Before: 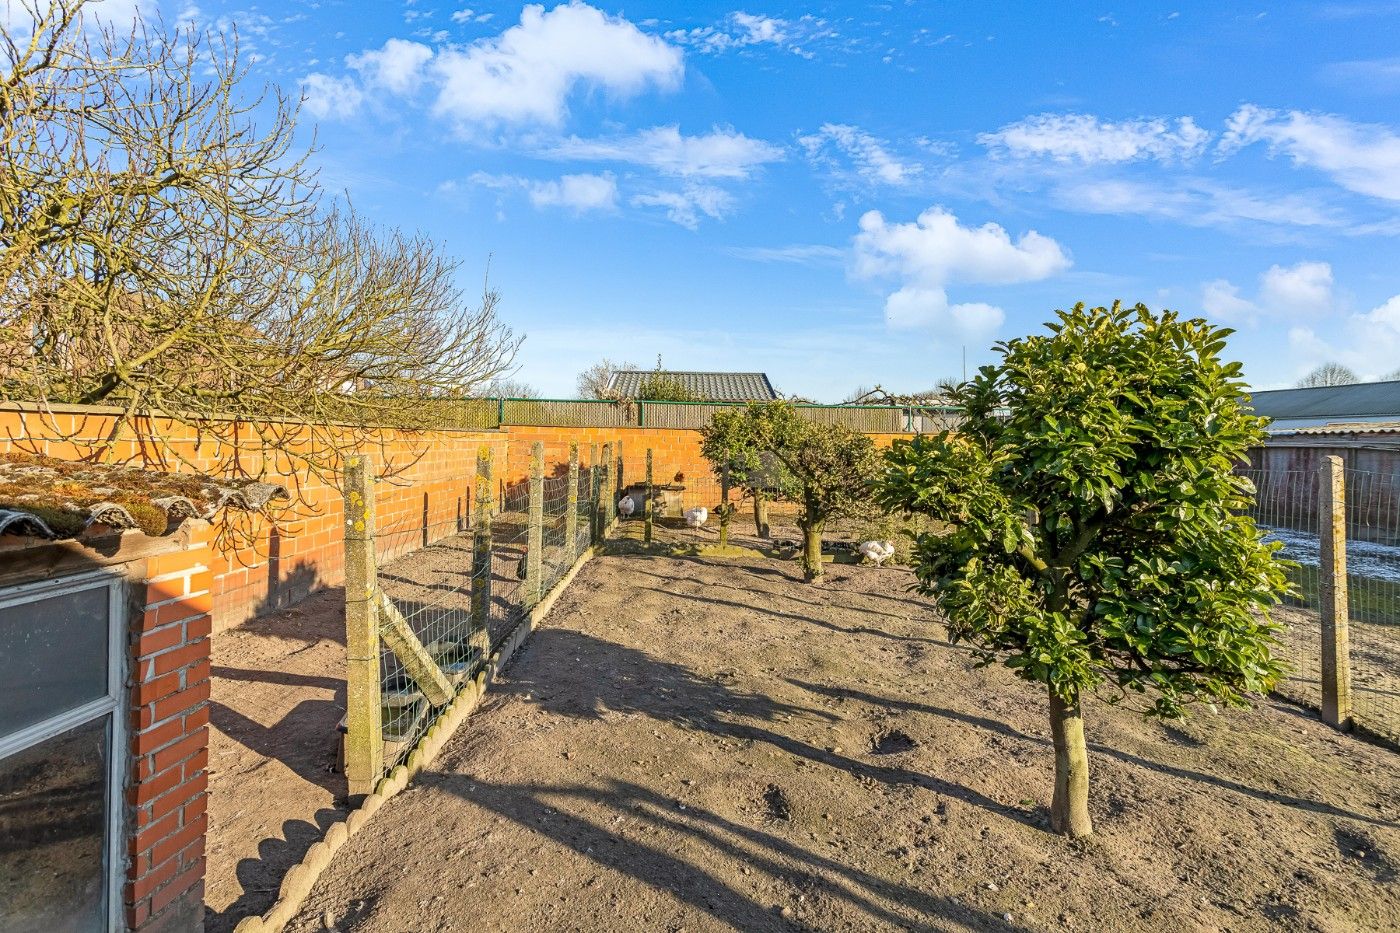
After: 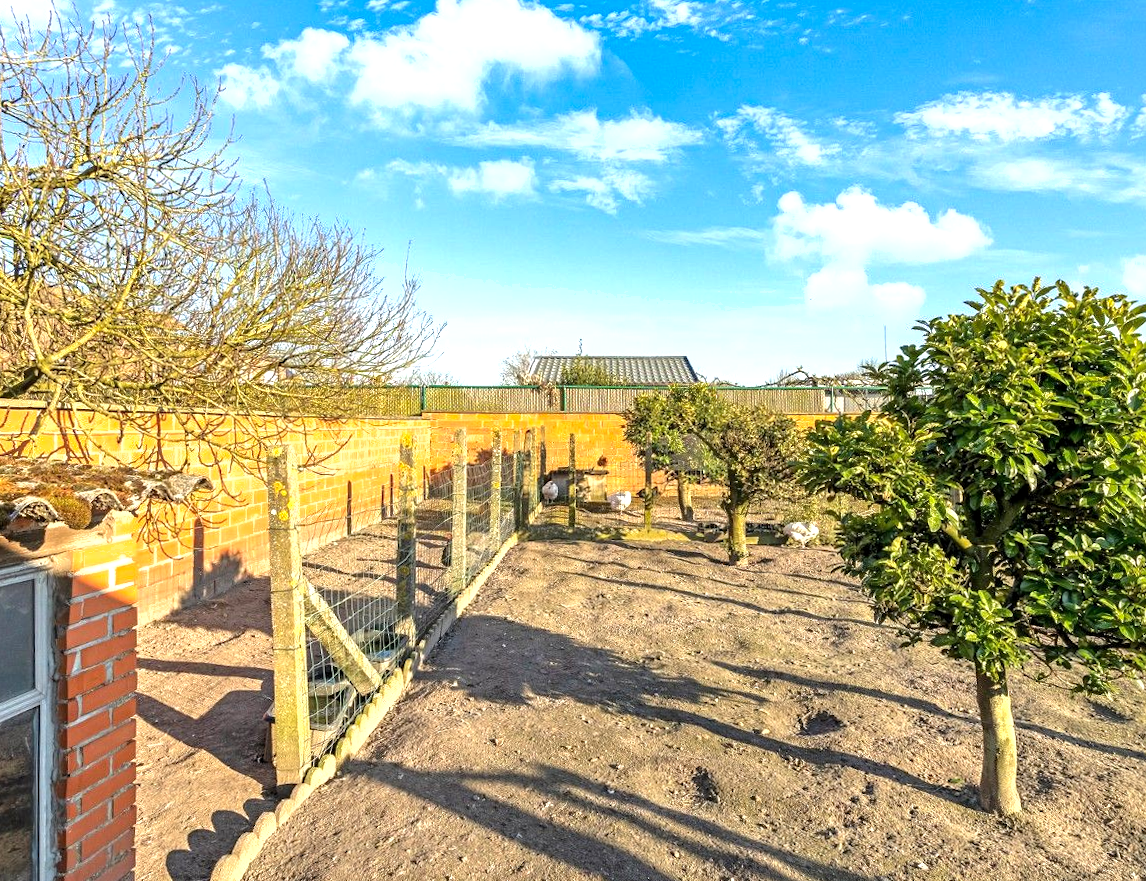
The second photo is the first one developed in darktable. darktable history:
crop and rotate: angle 0.947°, left 4.45%, top 0.565%, right 11.642%, bottom 2.585%
exposure: exposure 0.667 EV, compensate exposure bias true, compensate highlight preservation false
levels: levels [0.016, 0.484, 0.953]
shadows and highlights: shadows -20.42, white point adjustment -1.94, highlights -34.85
